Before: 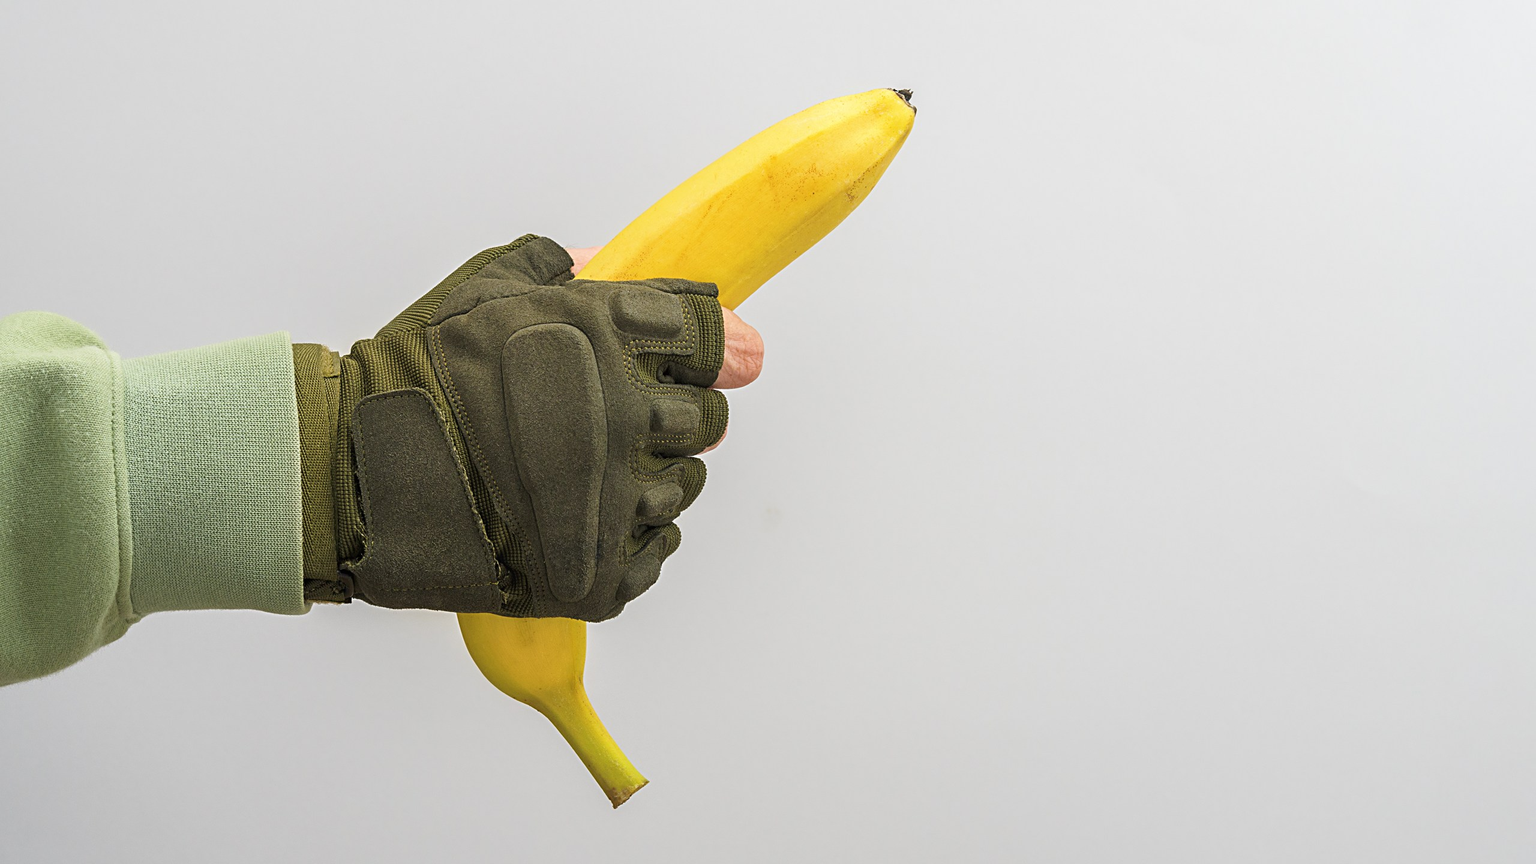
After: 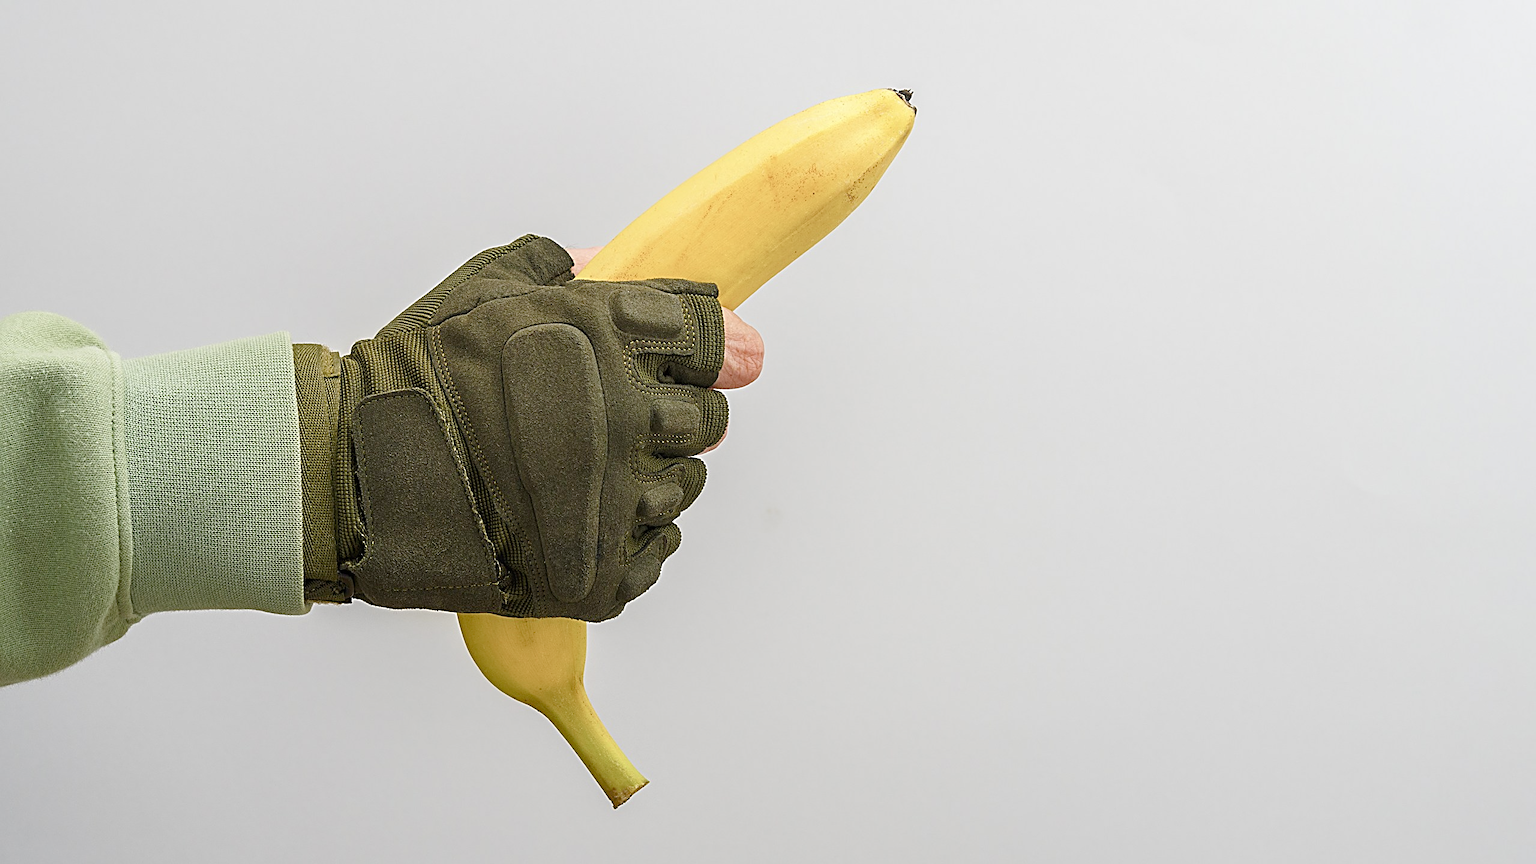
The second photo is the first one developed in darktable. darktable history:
sharpen: on, module defaults
color balance rgb: power › hue 329.32°, linear chroma grading › global chroma 0.409%, perceptual saturation grading › global saturation 20%, perceptual saturation grading › highlights -49.613%, perceptual saturation grading › shadows 24.255%
